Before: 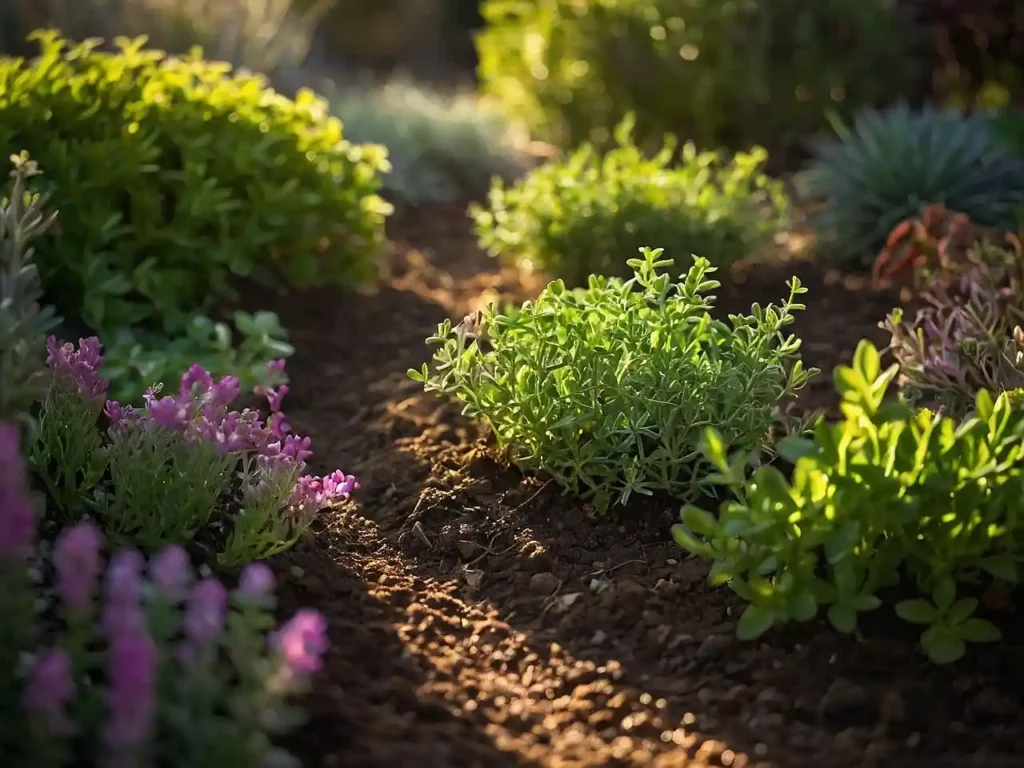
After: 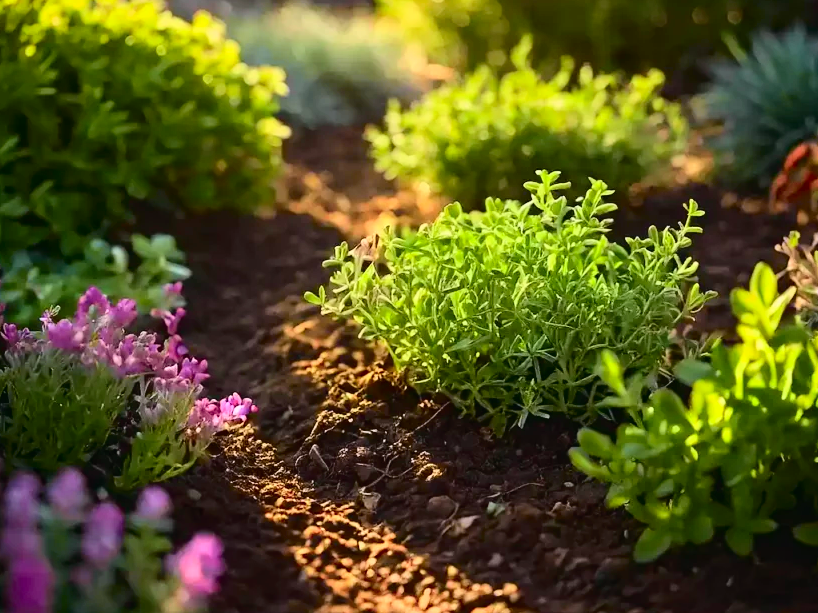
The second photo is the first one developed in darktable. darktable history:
tone curve: curves: ch0 [(0, 0.014) (0.12, 0.096) (0.386, 0.49) (0.54, 0.684) (0.751, 0.855) (0.89, 0.943) (0.998, 0.989)]; ch1 [(0, 0) (0.133, 0.099) (0.437, 0.41) (0.5, 0.5) (0.517, 0.536) (0.548, 0.575) (0.582, 0.639) (0.627, 0.692) (0.836, 0.868) (1, 1)]; ch2 [(0, 0) (0.374, 0.341) (0.456, 0.443) (0.478, 0.49) (0.501, 0.5) (0.528, 0.538) (0.55, 0.6) (0.572, 0.633) (0.702, 0.775) (1, 1)], color space Lab, independent channels, preserve colors none
crop and rotate: left 10.071%, top 10.071%, right 10.02%, bottom 10.02%
